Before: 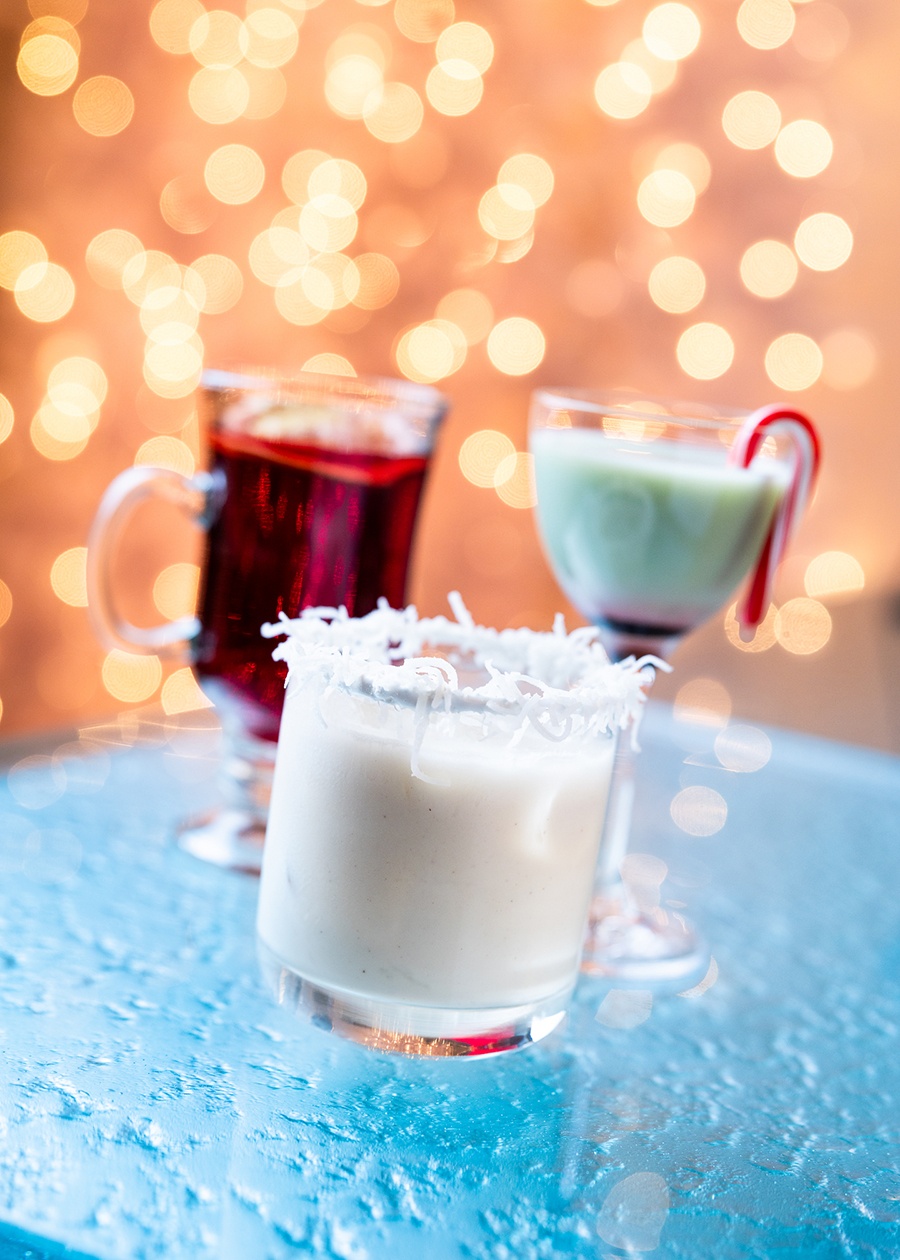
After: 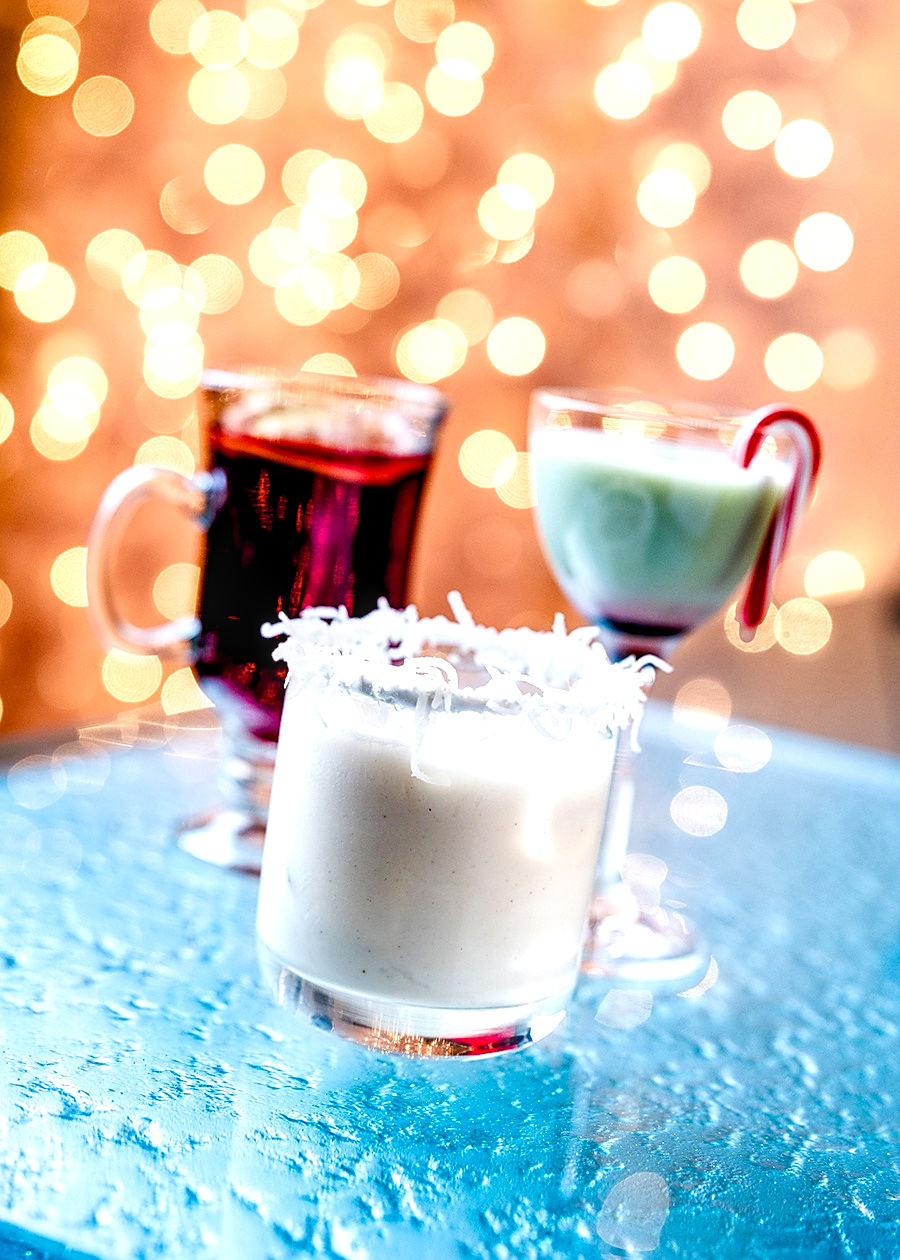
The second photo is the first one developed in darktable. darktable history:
exposure: exposure 0.014 EV, compensate highlight preservation false
local contrast: detail 150%
color balance rgb: shadows lift › luminance -9.41%, highlights gain › luminance 17.6%, global offset › luminance -1.45%, perceptual saturation grading › highlights -17.77%, perceptual saturation grading › mid-tones 33.1%, perceptual saturation grading › shadows 50.52%, global vibrance 24.22%
sharpen: on, module defaults
